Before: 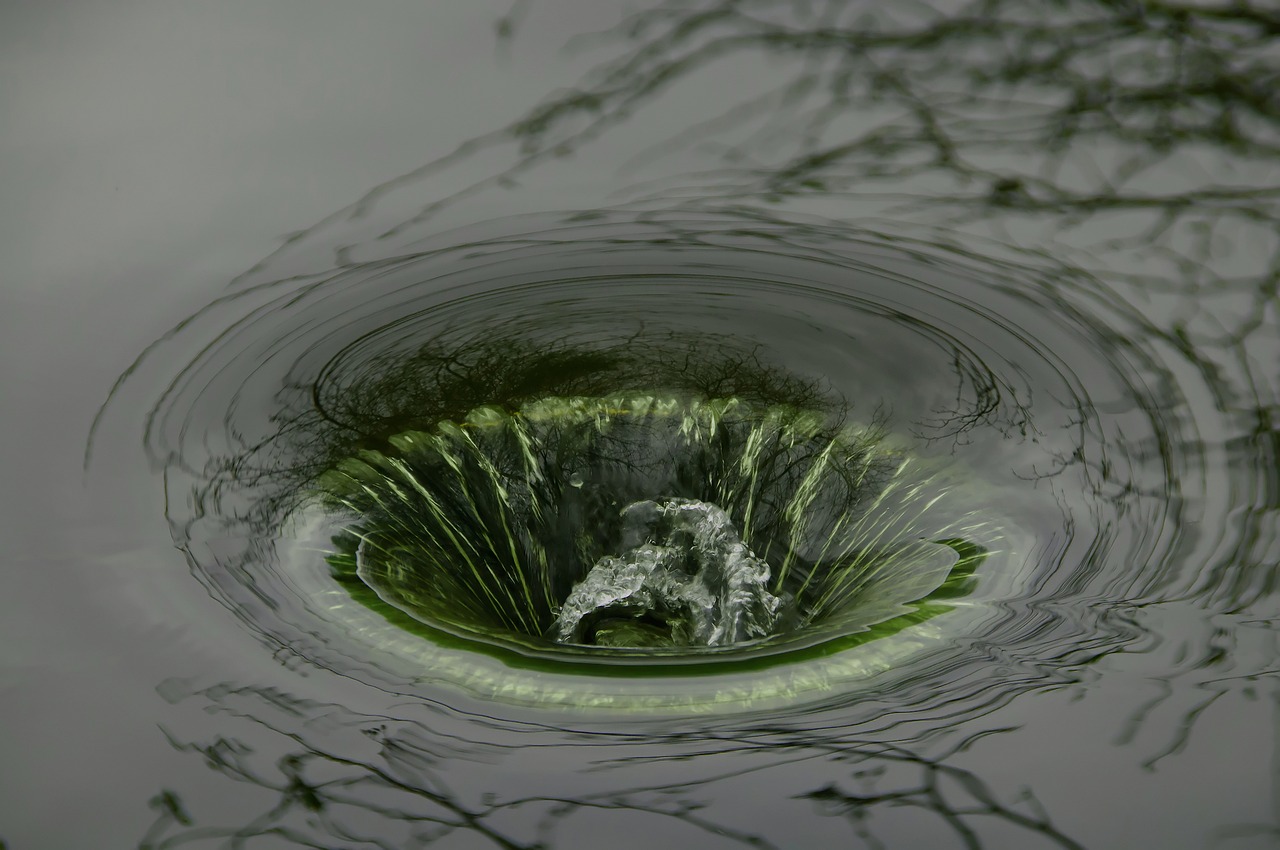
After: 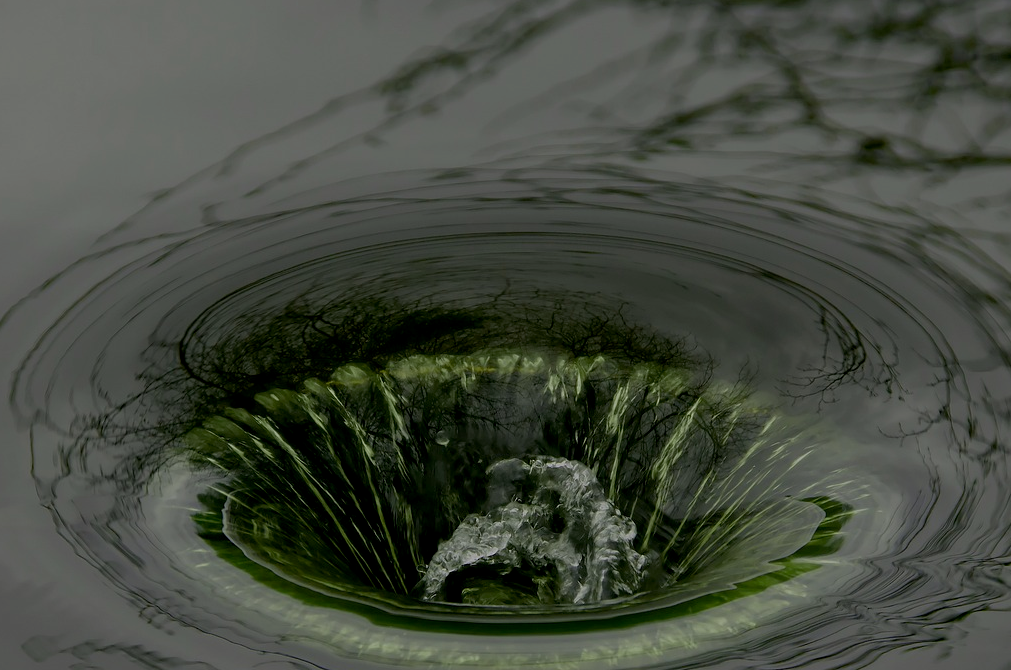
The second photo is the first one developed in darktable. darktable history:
exposure: black level correction 0.009, exposure -0.635 EV, compensate highlight preservation false
crop and rotate: left 10.501%, top 5.067%, right 10.441%, bottom 16.1%
